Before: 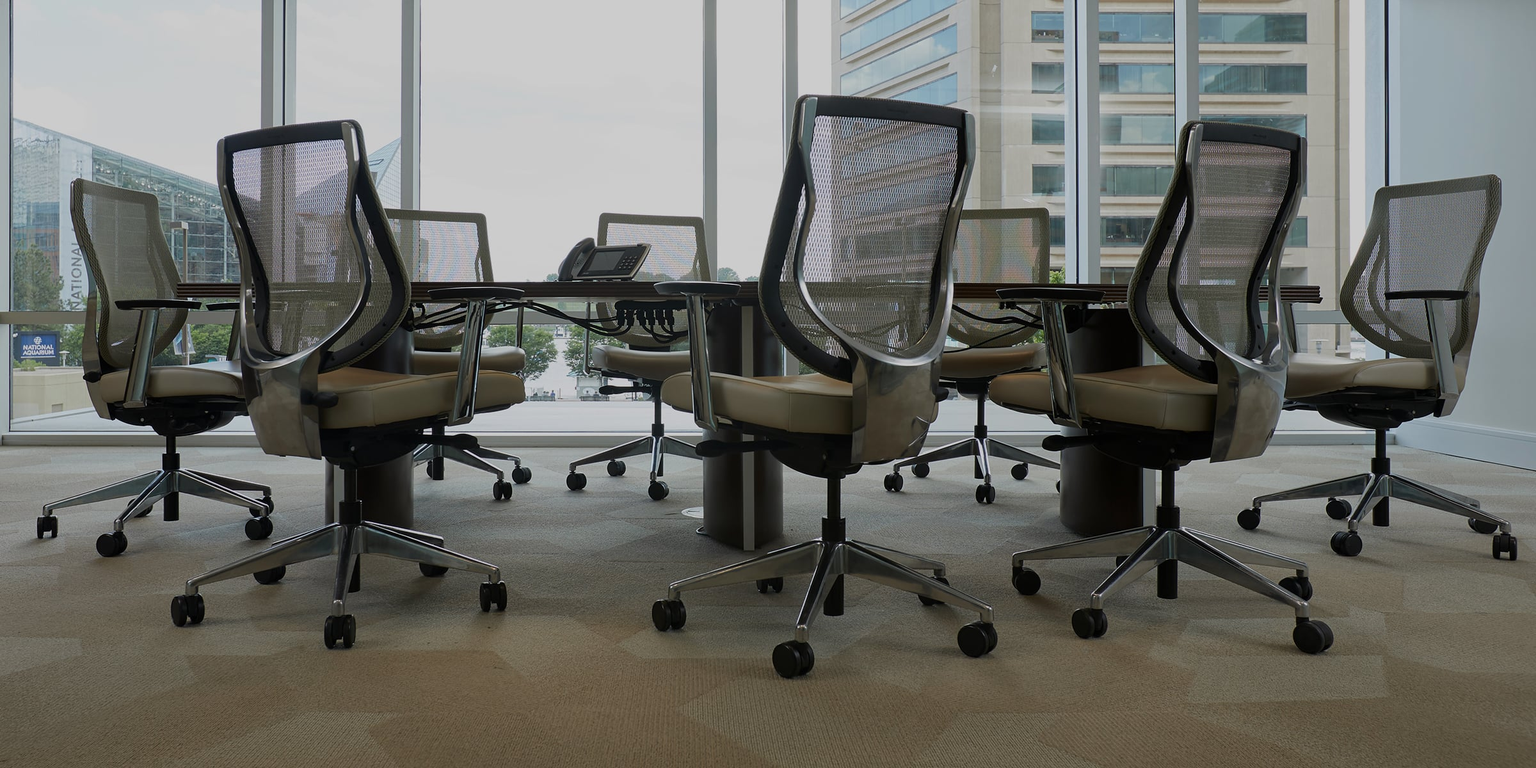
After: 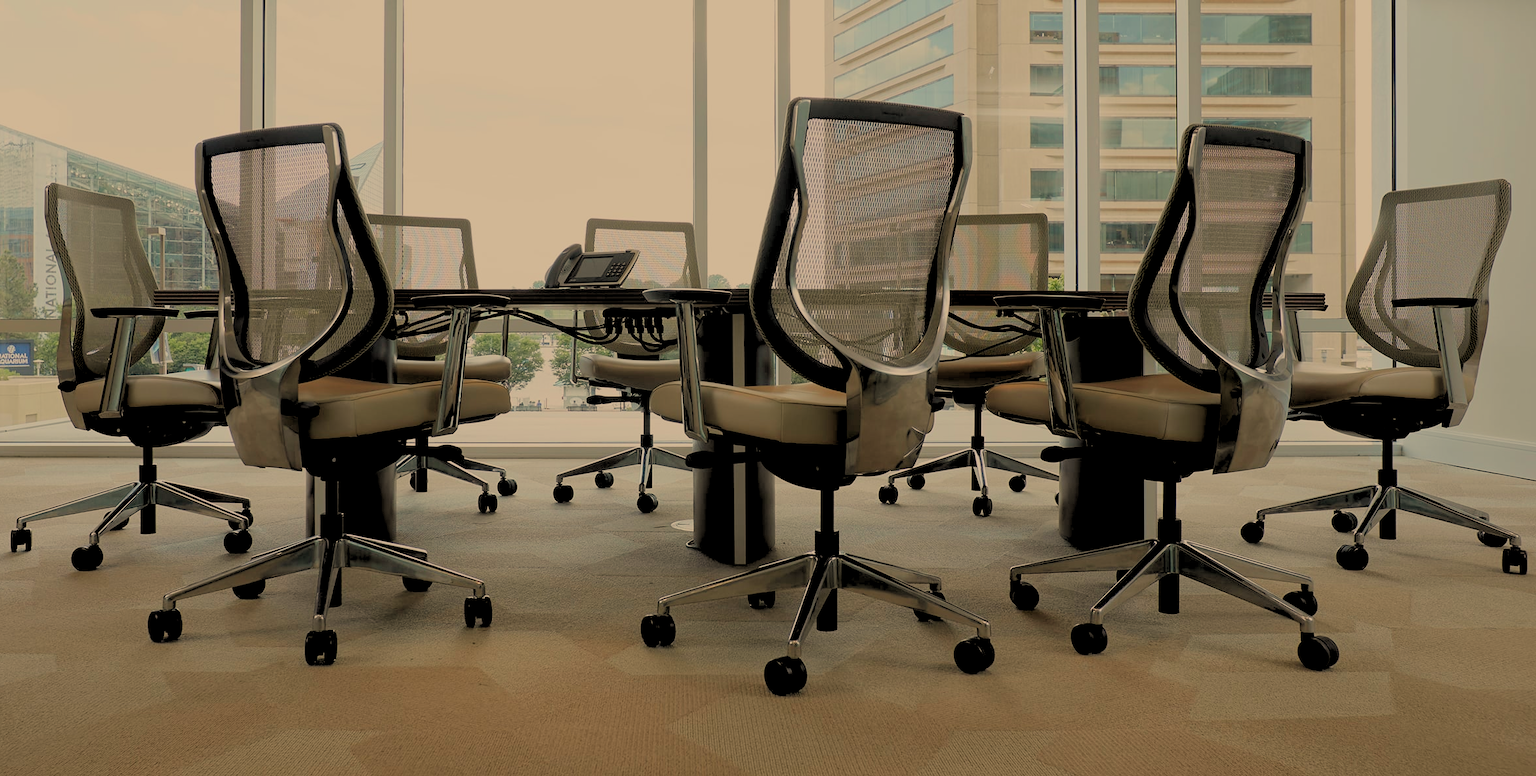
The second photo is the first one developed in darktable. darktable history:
filmic rgb: black relative exposure -15 EV, white relative exposure 3 EV, threshold 6 EV, target black luminance 0%, hardness 9.27, latitude 99%, contrast 0.912, shadows ↔ highlights balance 0.505%, add noise in highlights 0, color science v3 (2019), use custom middle-gray values true, iterations of high-quality reconstruction 0, contrast in highlights soft, enable highlight reconstruction true
crop and rotate: left 1.774%, right 0.633%, bottom 1.28%
white balance: red 1.138, green 0.996, blue 0.812
rgb levels: preserve colors sum RGB, levels [[0.038, 0.433, 0.934], [0, 0.5, 1], [0, 0.5, 1]]
